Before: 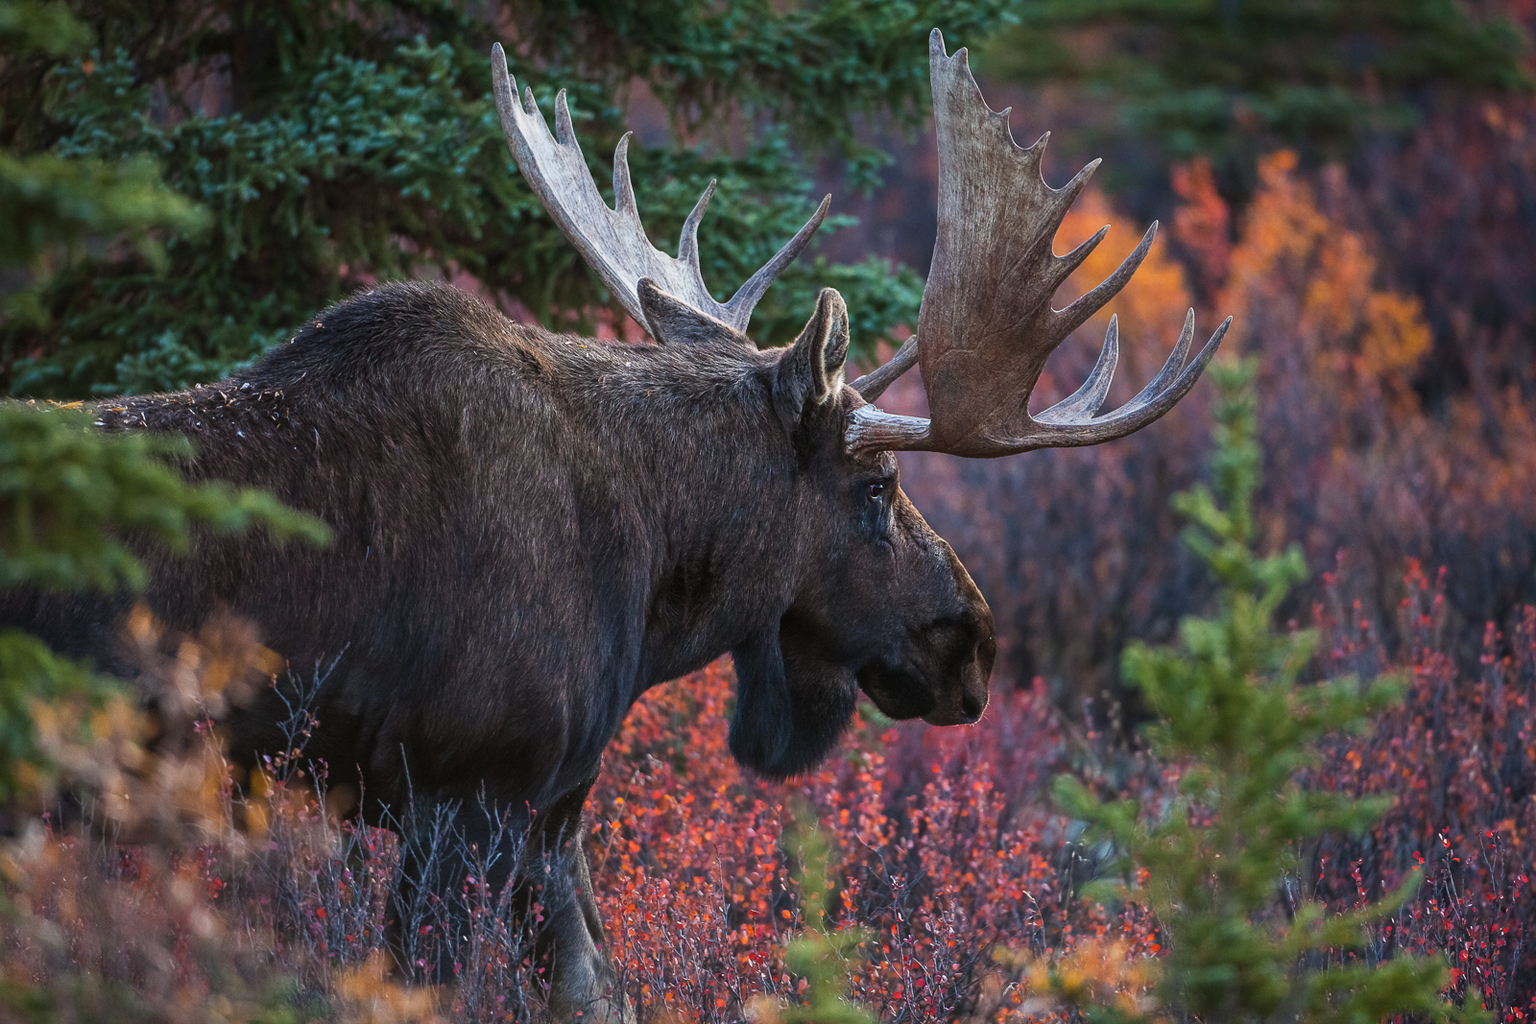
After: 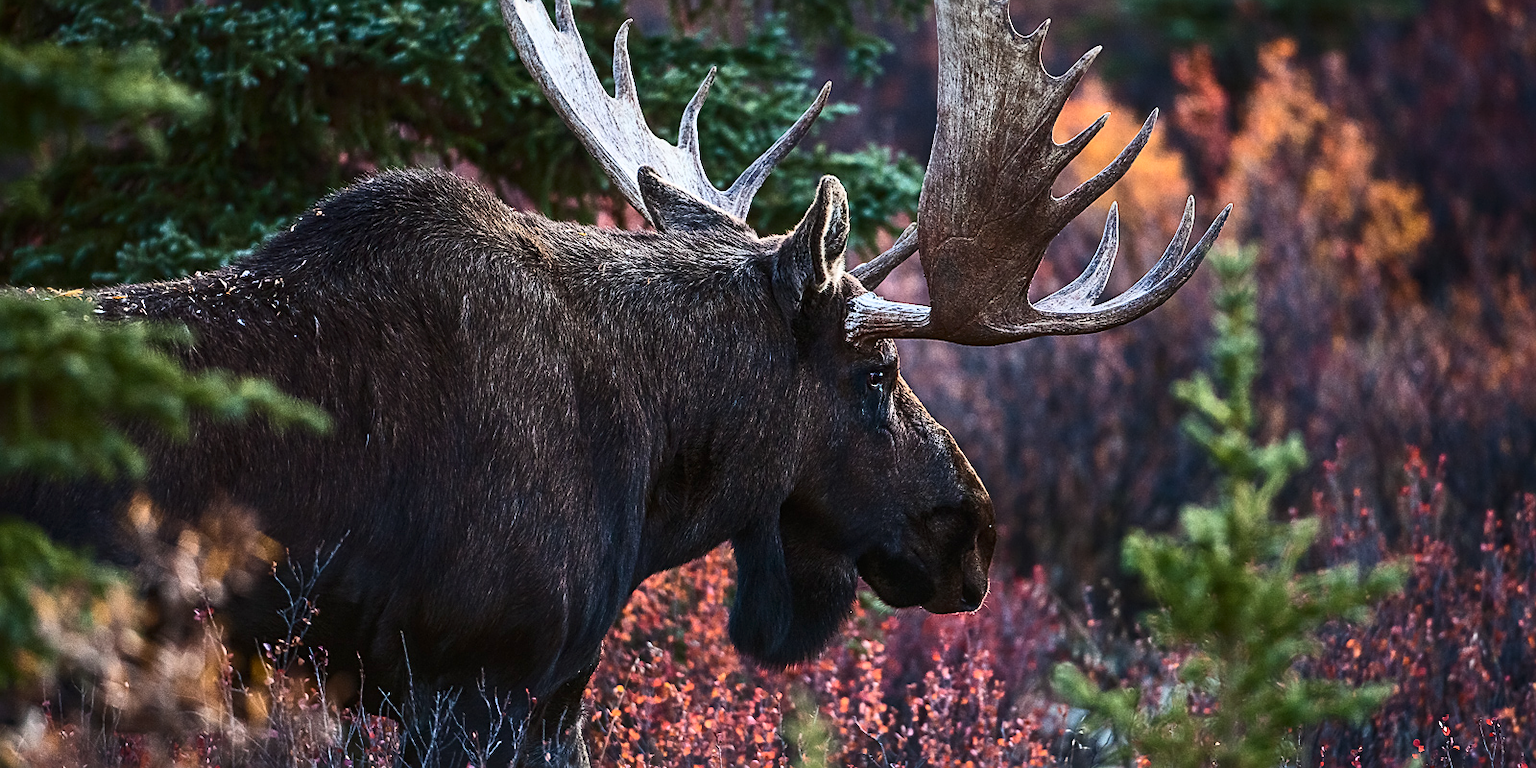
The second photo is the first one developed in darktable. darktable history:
crop: top 11.049%, bottom 13.885%
contrast brightness saturation: contrast 0.393, brightness 0.114
sharpen: on, module defaults
